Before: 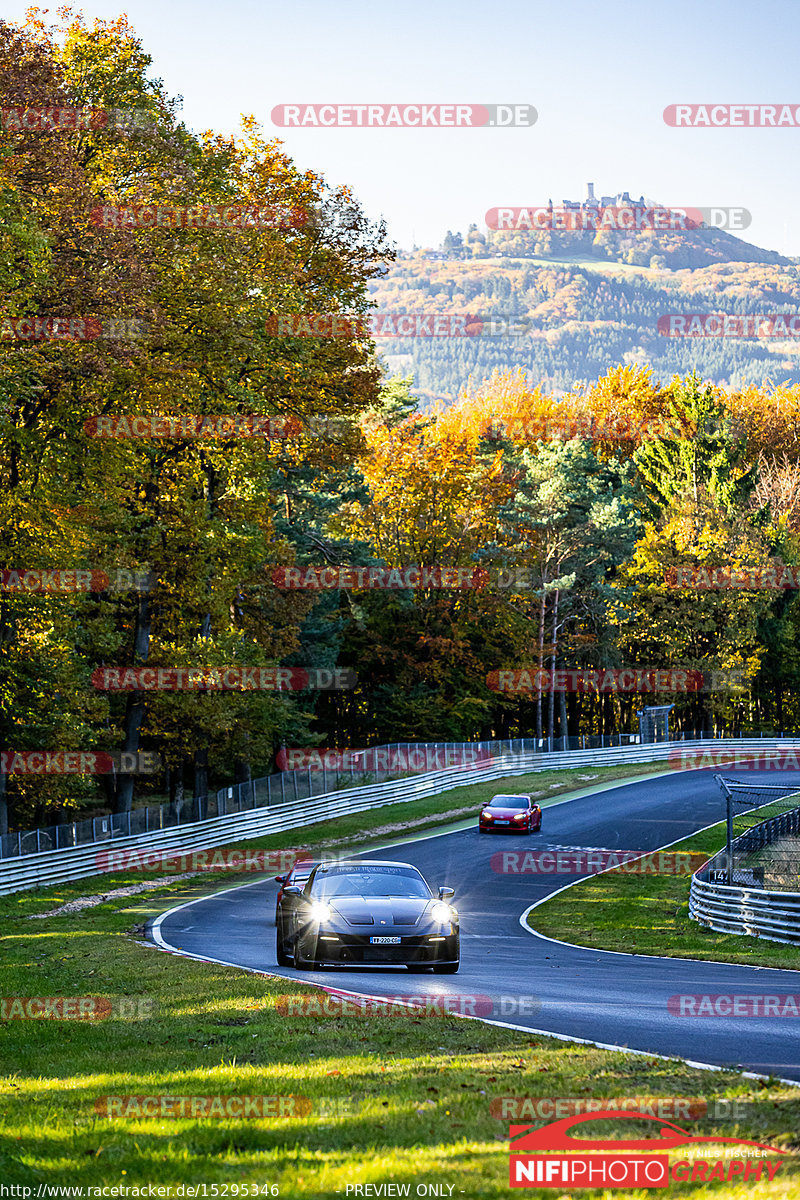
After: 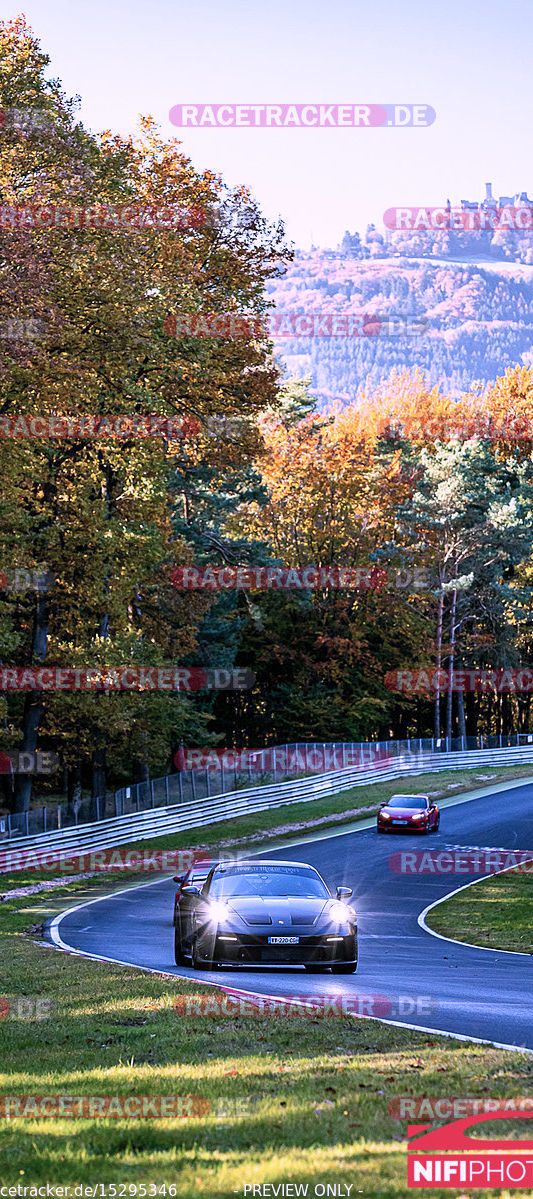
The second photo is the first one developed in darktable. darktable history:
contrast brightness saturation: saturation -0.069
color calibration: x 0.366, y 0.379, temperature 4395.33 K
color correction: highlights a* 15.64, highlights b* -20.7
crop and rotate: left 12.82%, right 20.488%
